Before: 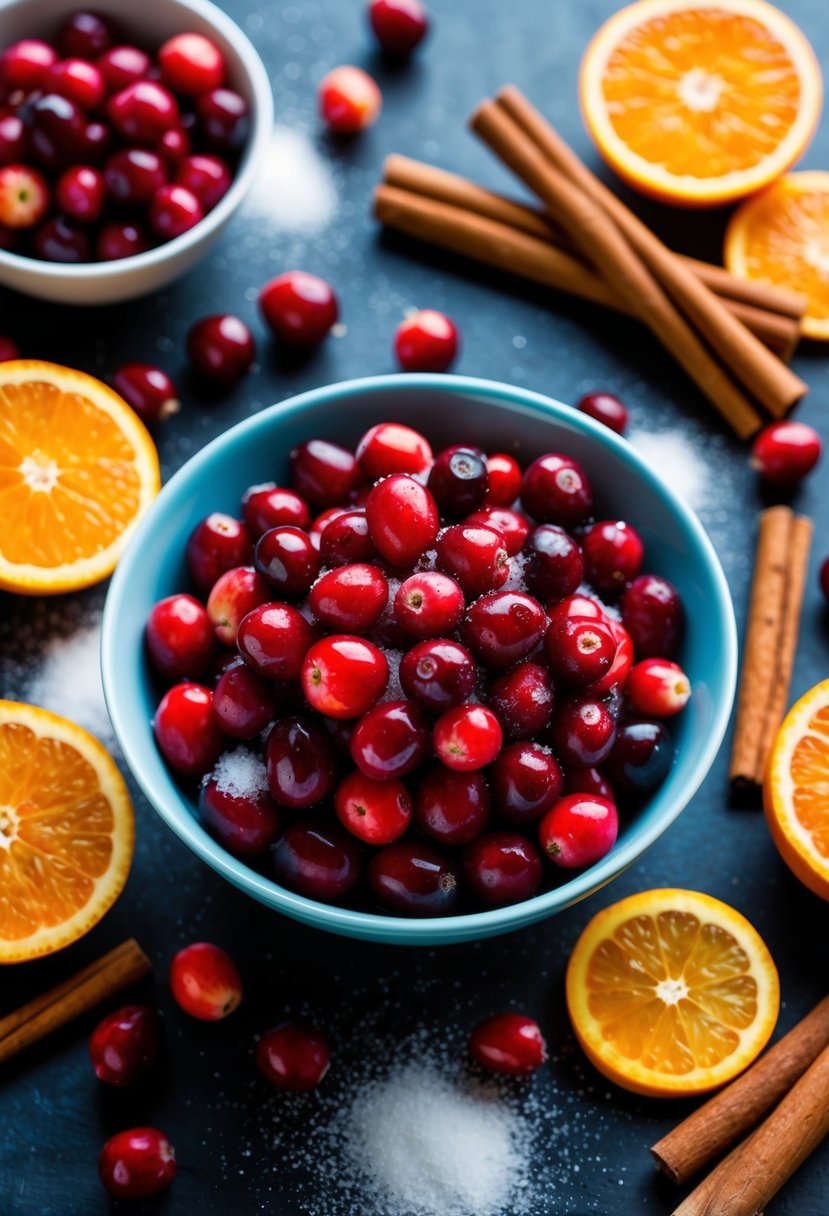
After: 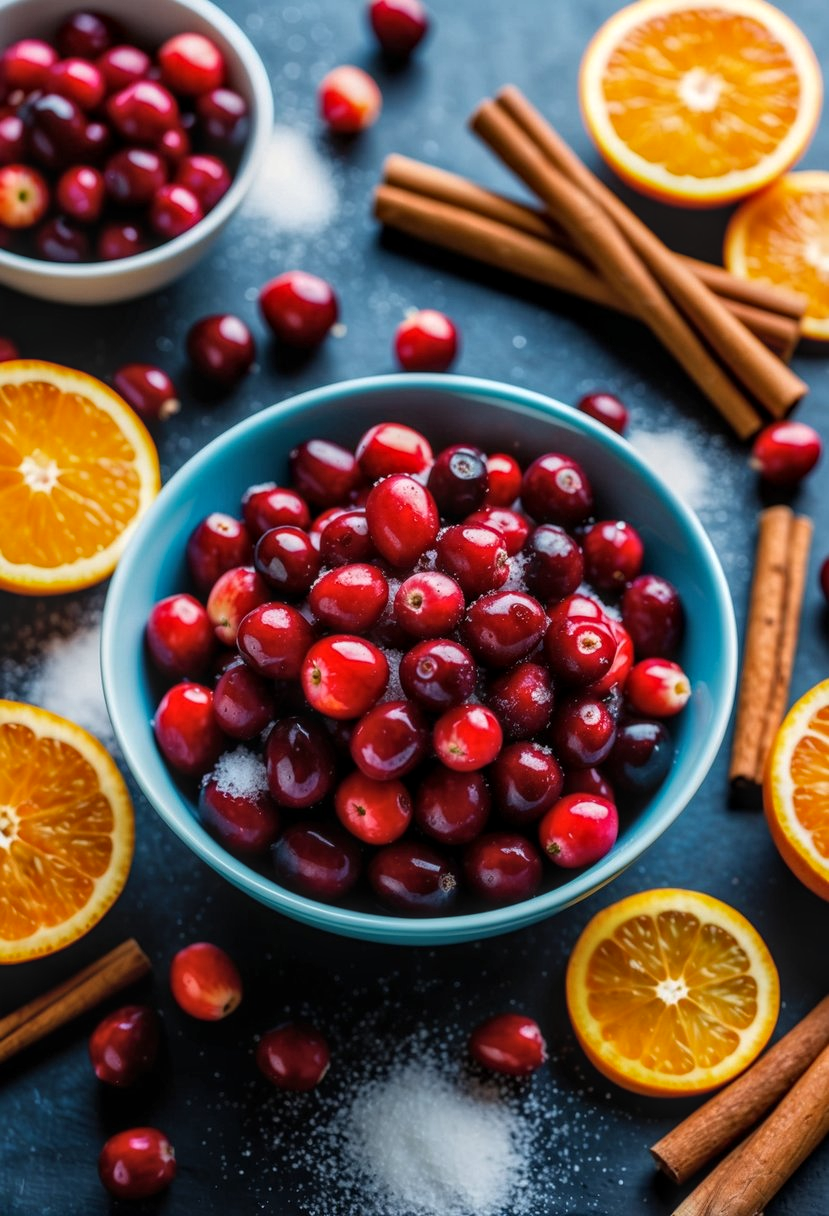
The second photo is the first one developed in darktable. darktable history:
local contrast: highlights 3%, shadows 5%, detail 134%
